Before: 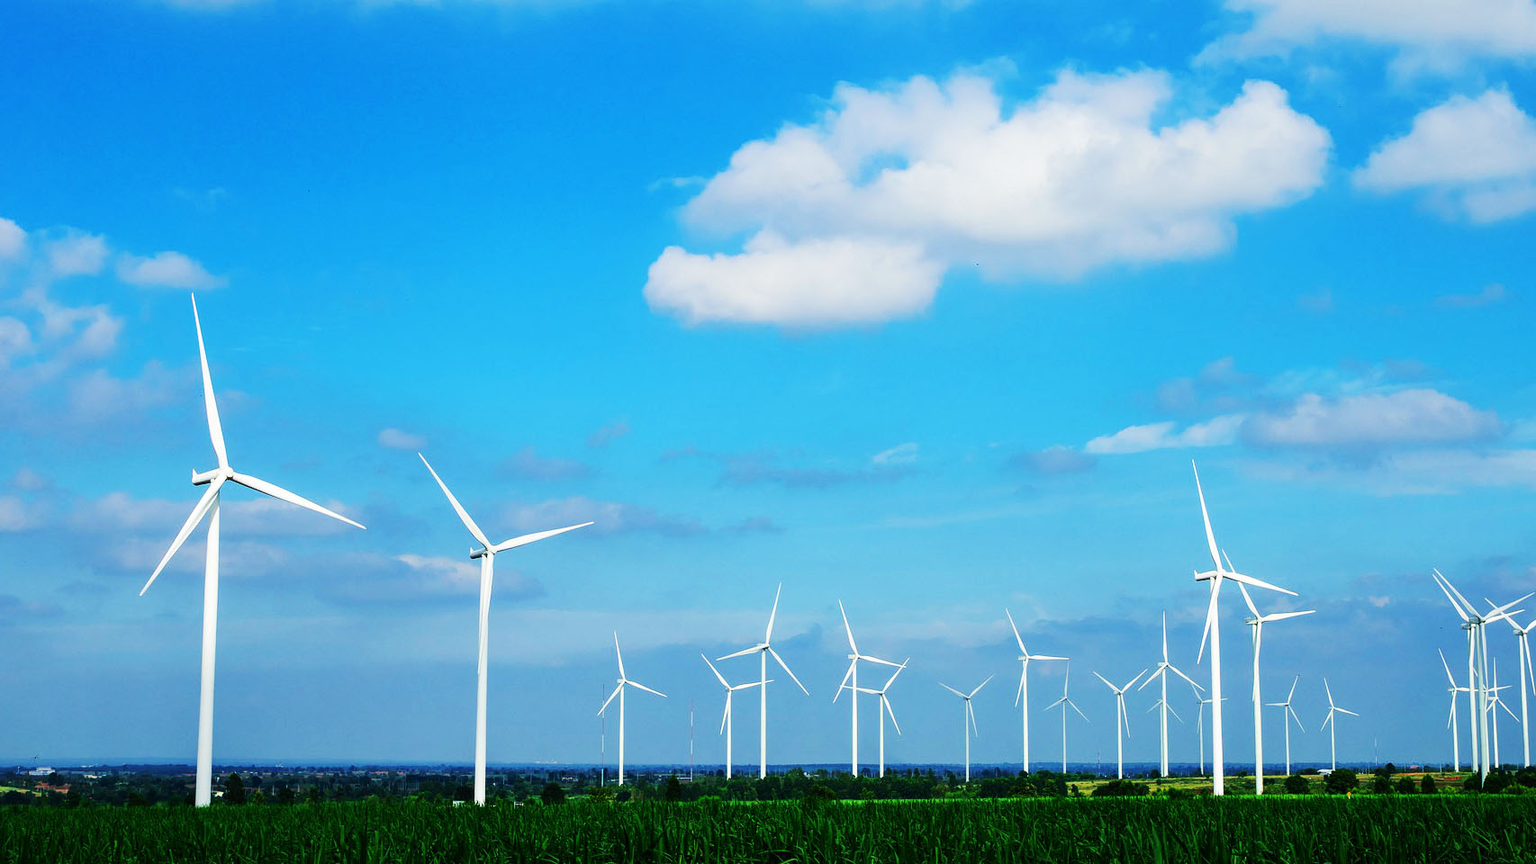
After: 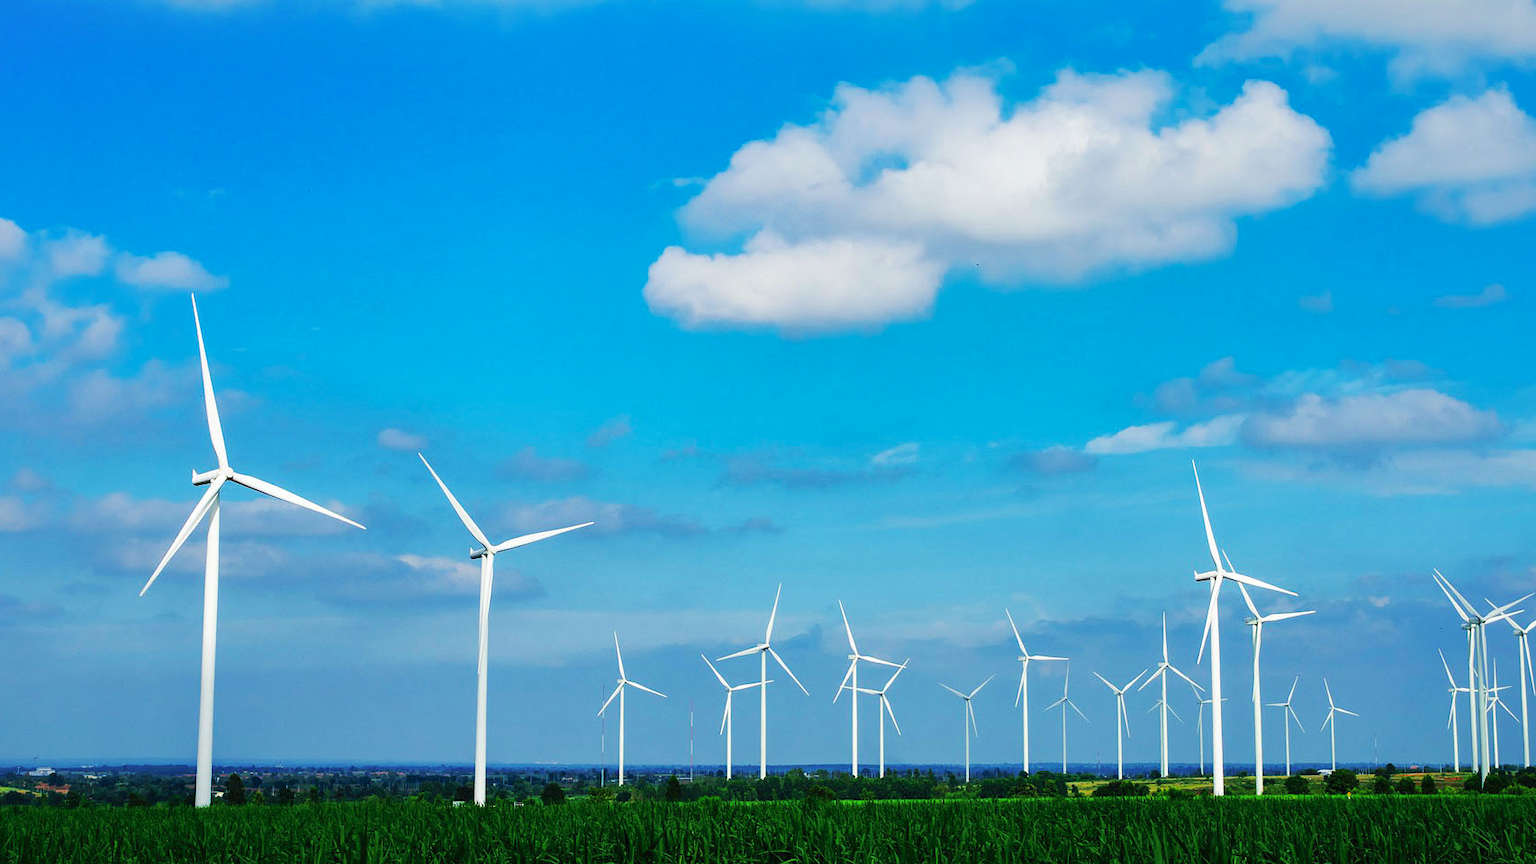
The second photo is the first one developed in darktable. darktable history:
exposure: black level correction 0, compensate exposure bias true, compensate highlight preservation false
shadows and highlights: on, module defaults
